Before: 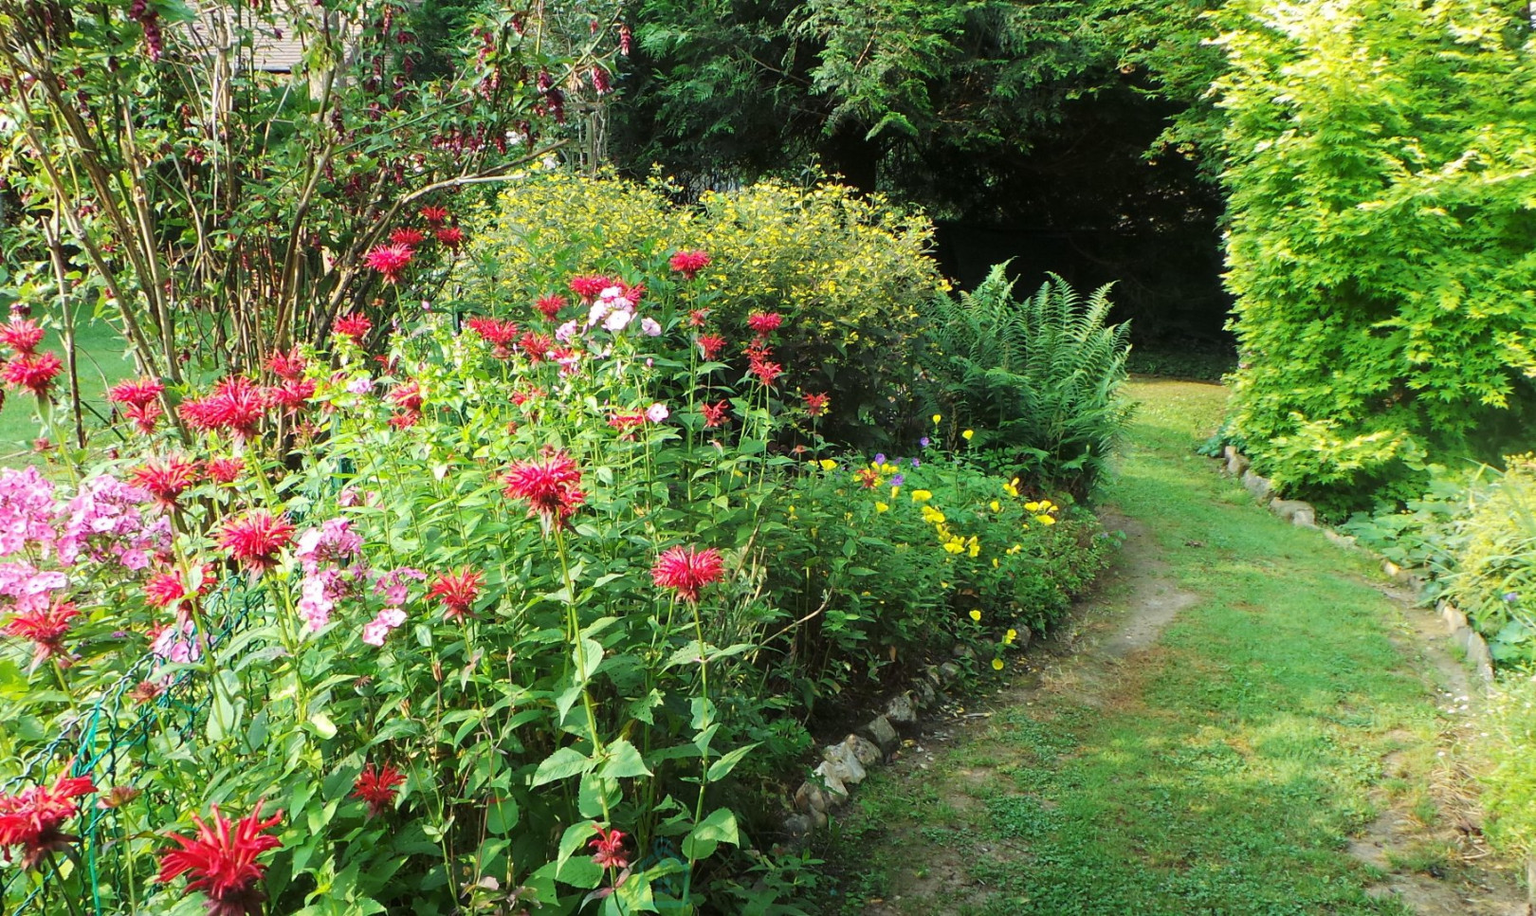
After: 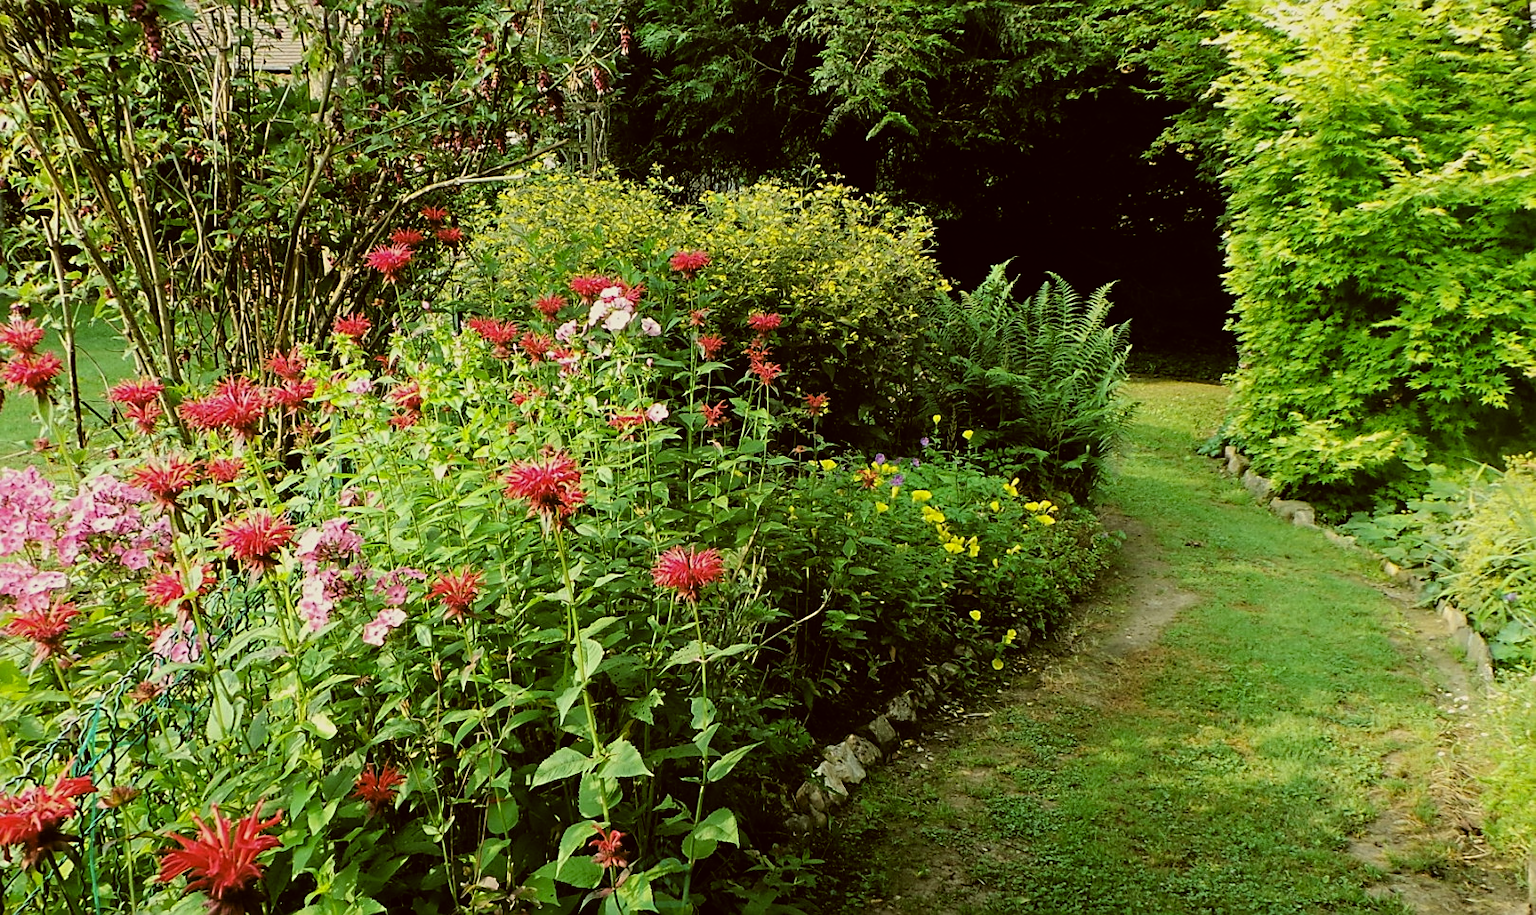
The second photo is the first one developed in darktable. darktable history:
filmic rgb: black relative exposure -6.36 EV, white relative exposure 2.79 EV, target black luminance 0%, hardness 4.57, latitude 68.2%, contrast 1.277, shadows ↔ highlights balance -3.33%, color science v6 (2022), iterations of high-quality reconstruction 0
exposure: black level correction -0.015, exposure -0.499 EV, compensate exposure bias true, compensate highlight preservation false
color correction: highlights a* -1.48, highlights b* 10.6, shadows a* 0.482, shadows b* 19.89
sharpen: on, module defaults
